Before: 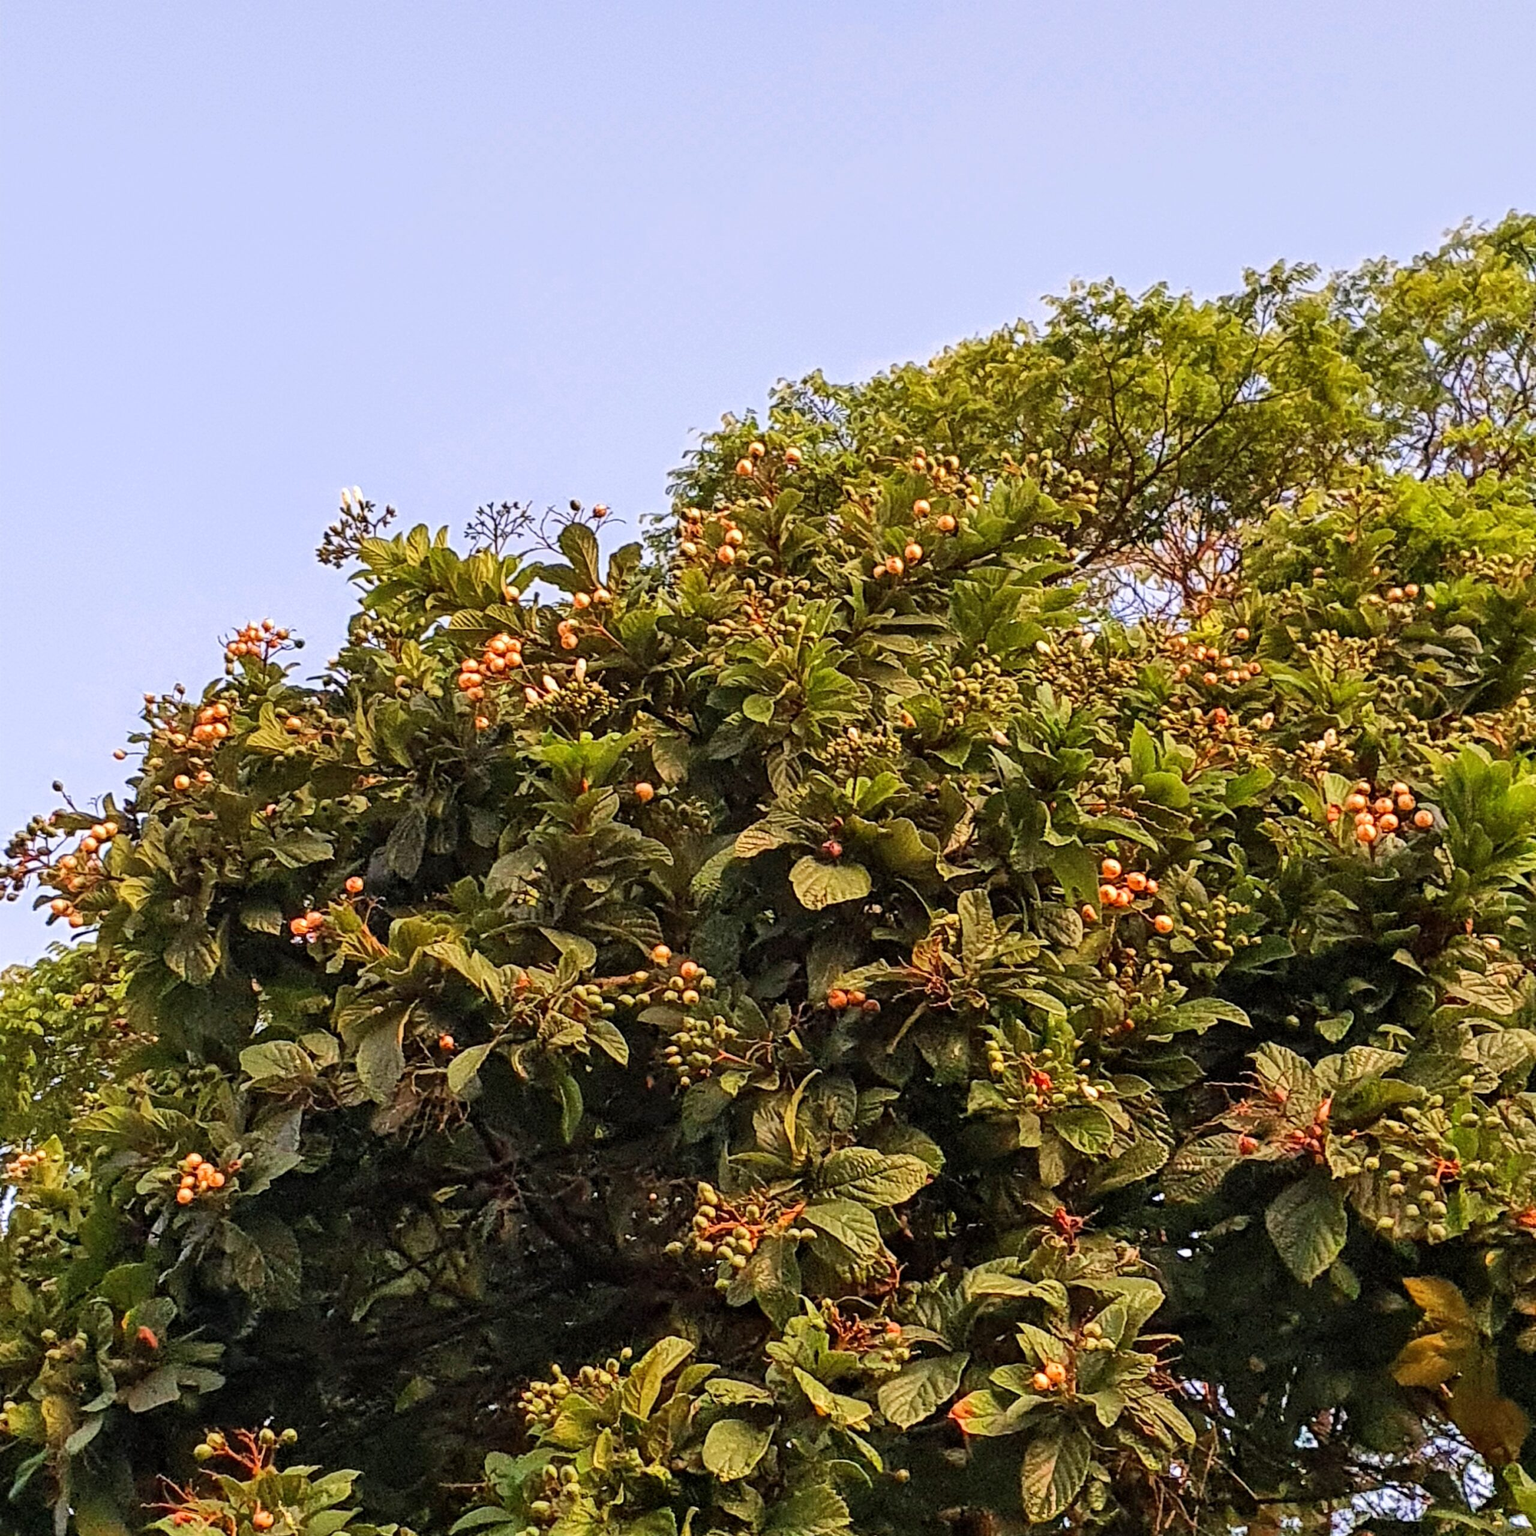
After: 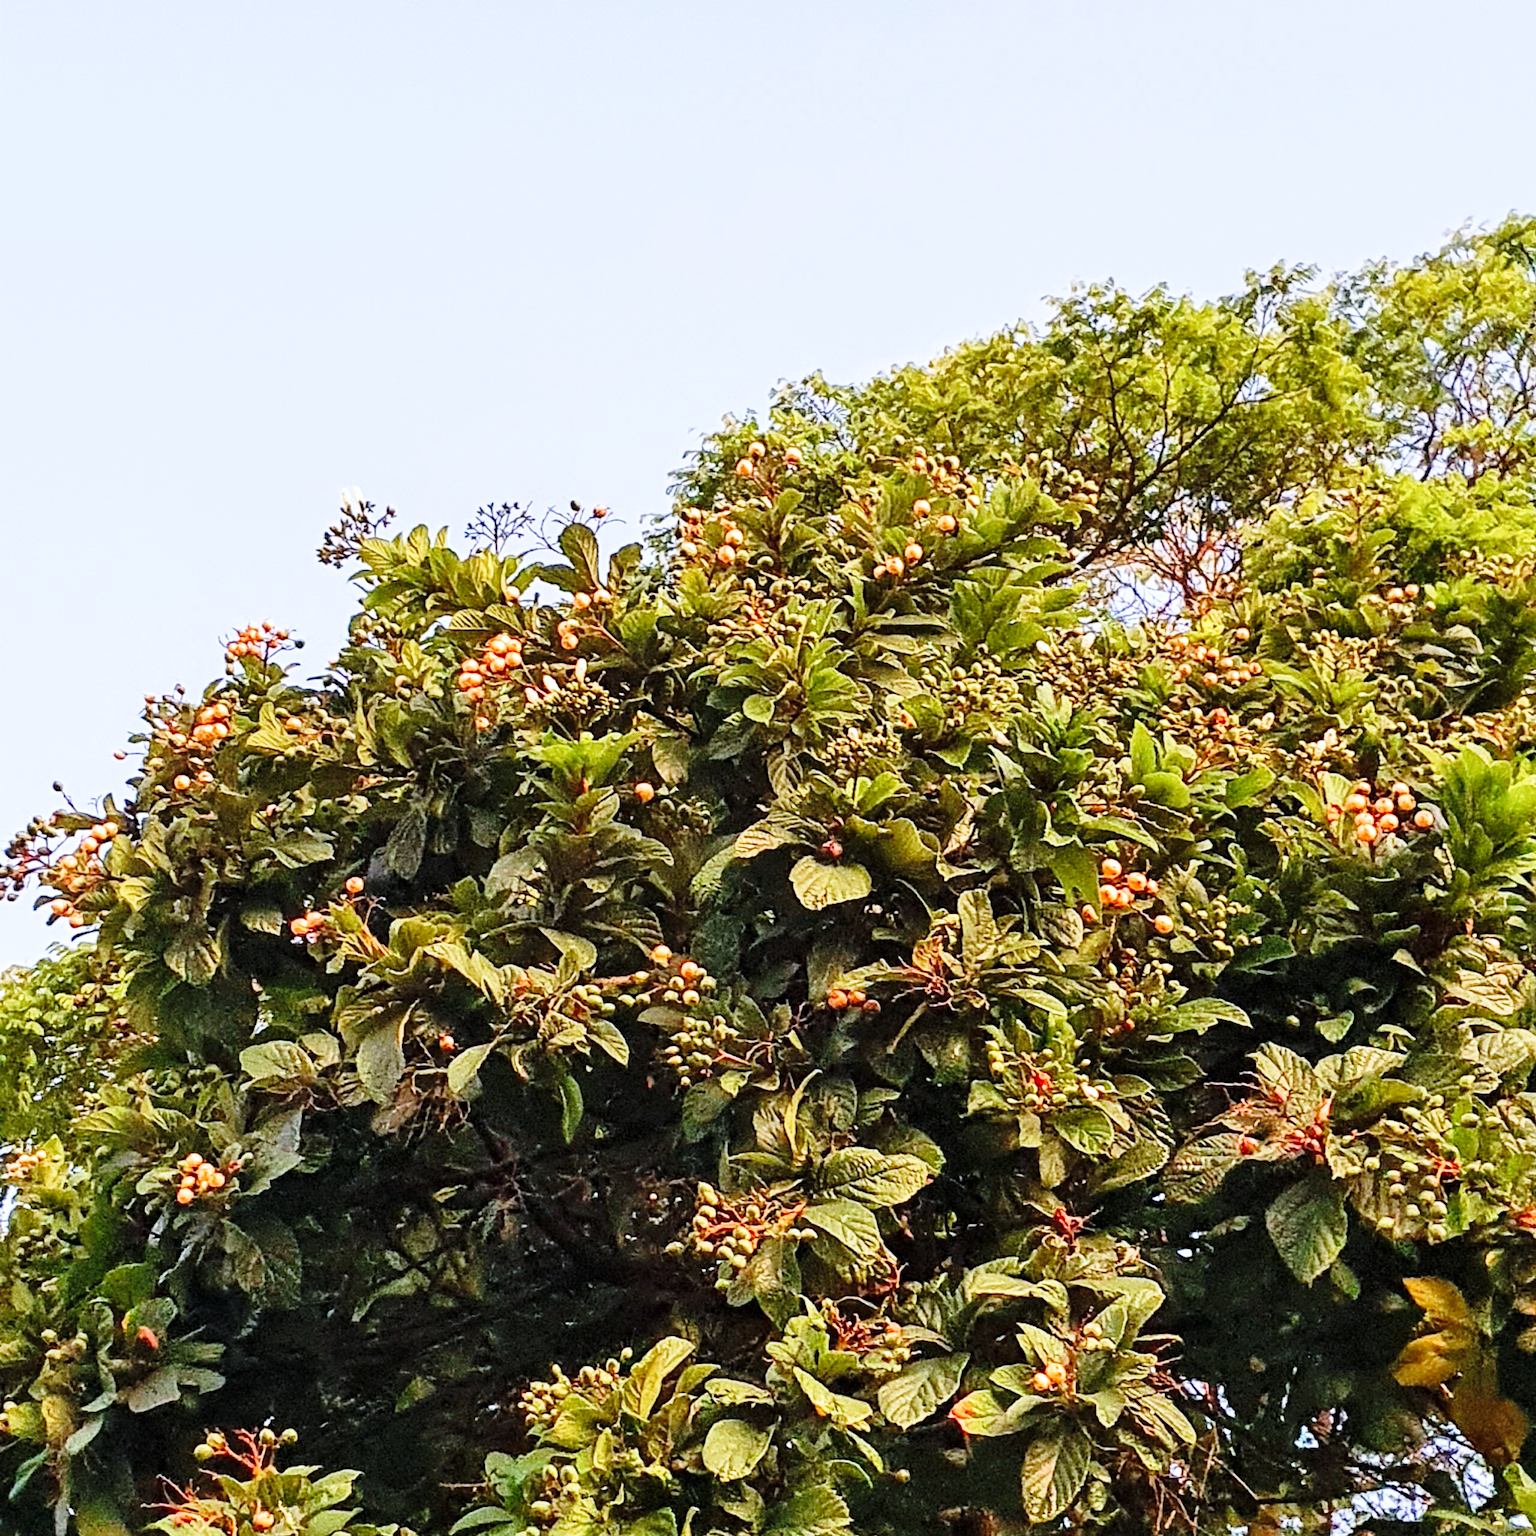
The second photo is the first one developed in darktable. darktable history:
color calibration: x 0.367, y 0.379, temperature 4395.86 K
base curve: curves: ch0 [(0, 0) (0.028, 0.03) (0.121, 0.232) (0.46, 0.748) (0.859, 0.968) (1, 1)], preserve colors none
